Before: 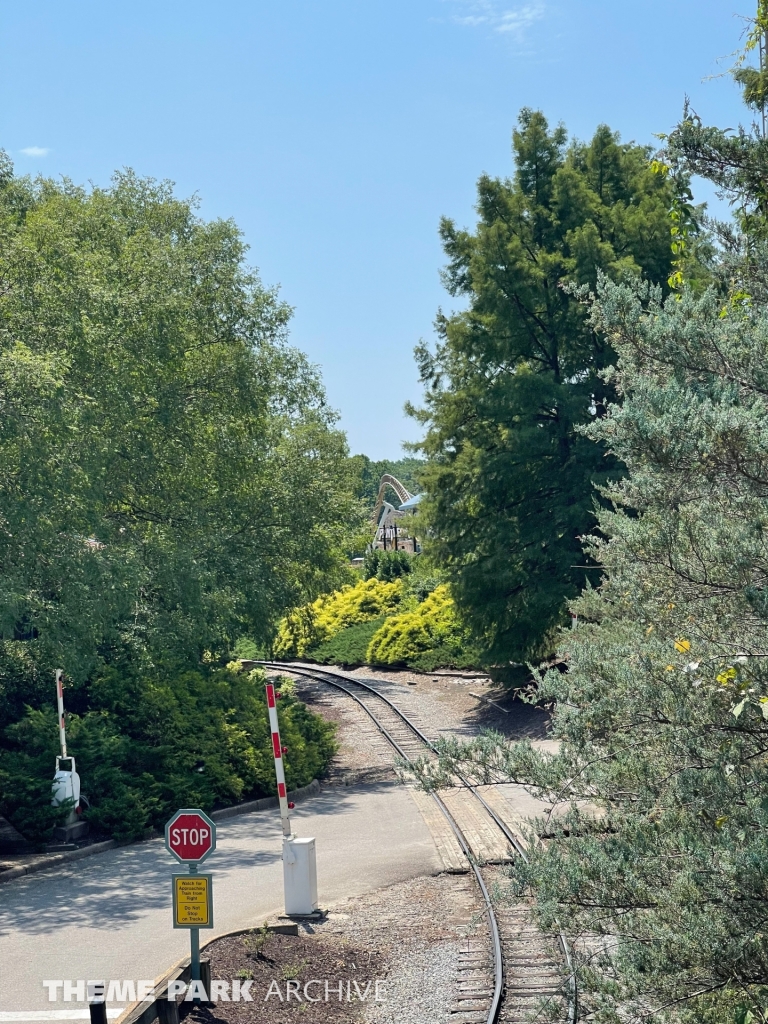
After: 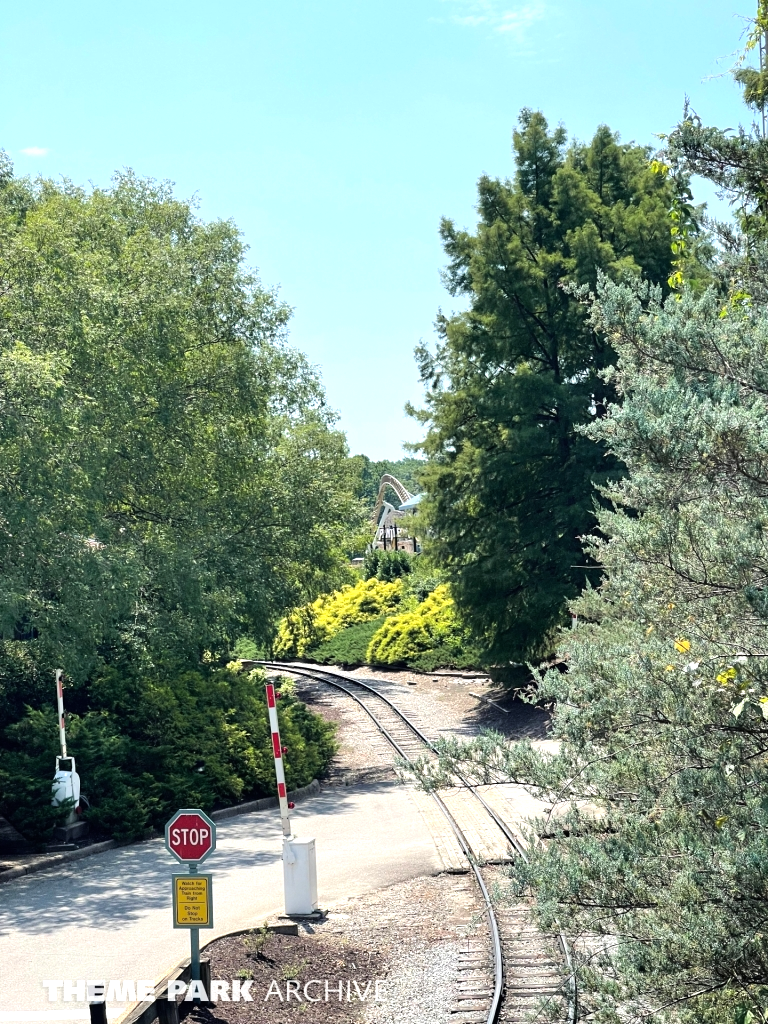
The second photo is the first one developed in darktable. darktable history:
tone equalizer: -8 EV -0.741 EV, -7 EV -0.715 EV, -6 EV -0.59 EV, -5 EV -0.39 EV, -3 EV 0.373 EV, -2 EV 0.6 EV, -1 EV 0.682 EV, +0 EV 0.734 EV, mask exposure compensation -0.485 EV
